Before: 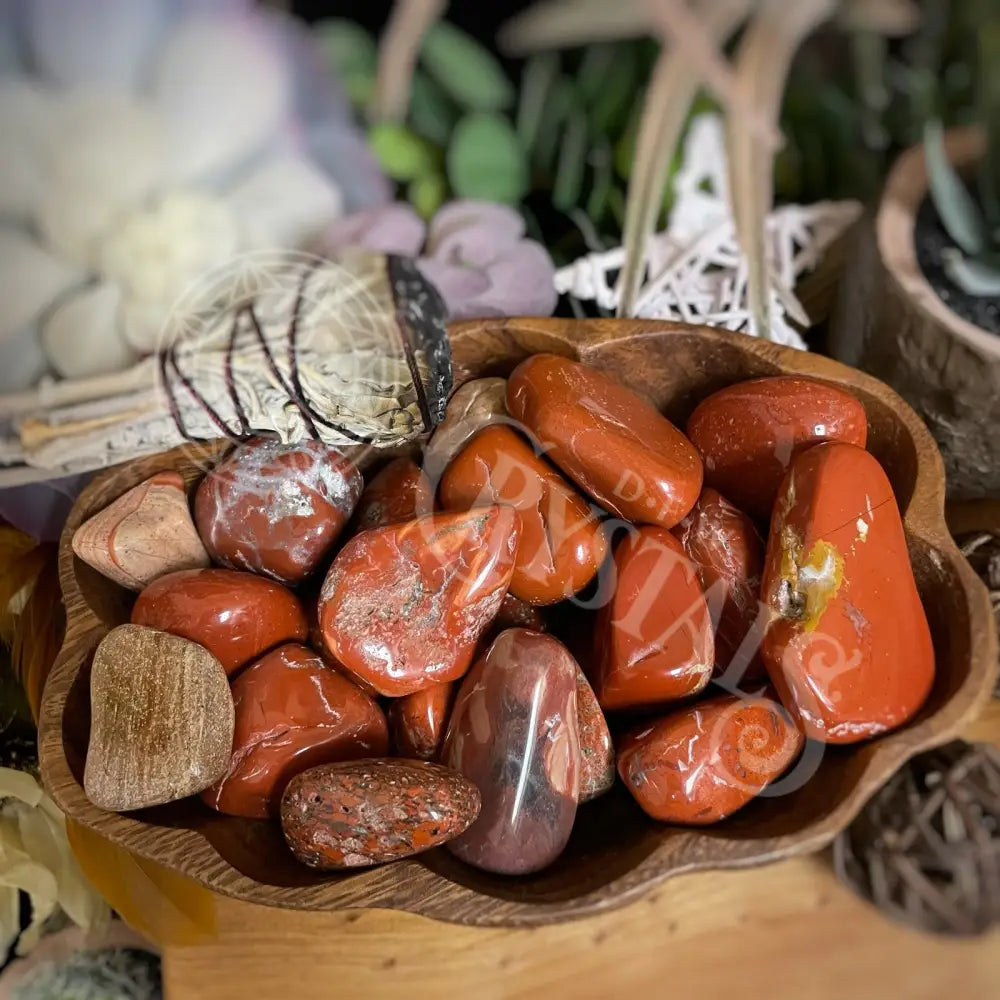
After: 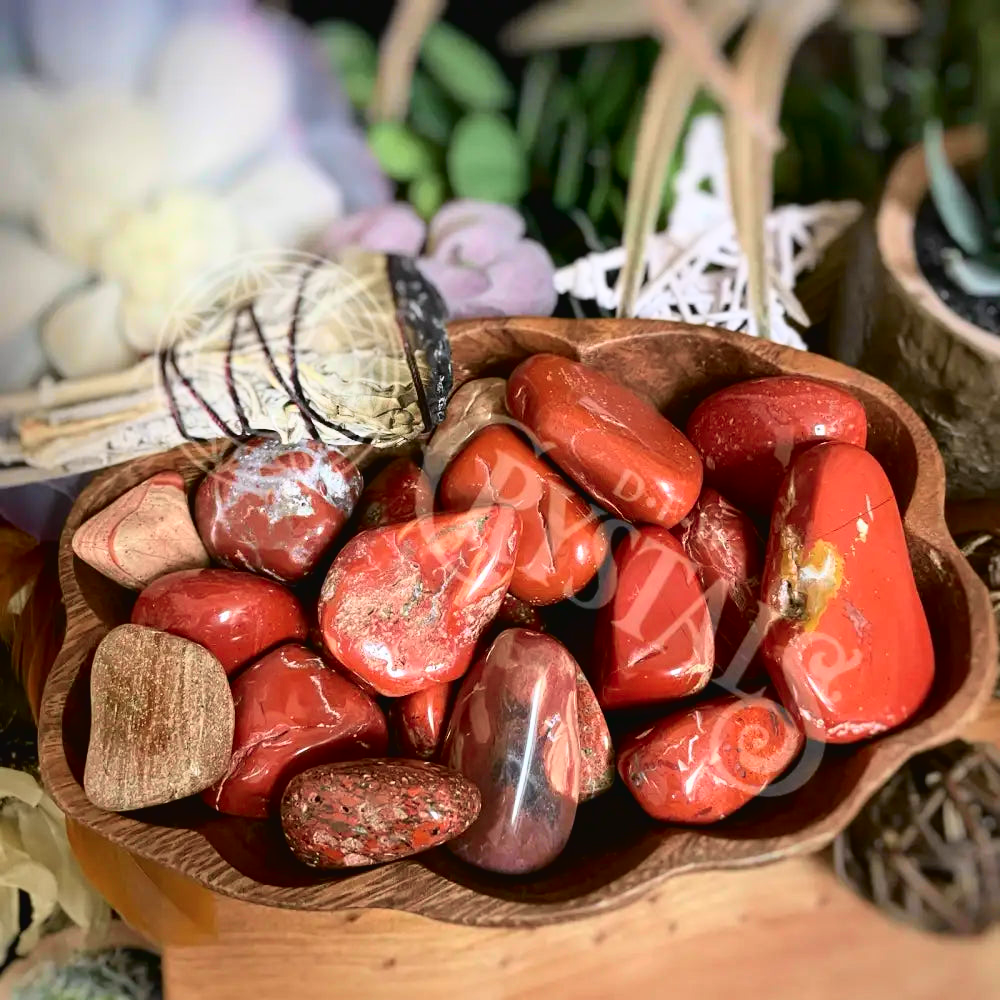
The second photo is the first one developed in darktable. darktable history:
tone curve: curves: ch0 [(0, 0.024) (0.049, 0.038) (0.176, 0.162) (0.311, 0.337) (0.416, 0.471) (0.565, 0.658) (0.817, 0.911) (1, 1)]; ch1 [(0, 0) (0.351, 0.347) (0.446, 0.42) (0.481, 0.463) (0.504, 0.504) (0.522, 0.521) (0.546, 0.563) (0.622, 0.664) (0.728, 0.786) (1, 1)]; ch2 [(0, 0) (0.327, 0.324) (0.427, 0.413) (0.458, 0.444) (0.502, 0.504) (0.526, 0.539) (0.547, 0.581) (0.601, 0.61) (0.76, 0.765) (1, 1)], color space Lab, independent channels, preserve colors none
white balance: red 1.004, blue 1.024
